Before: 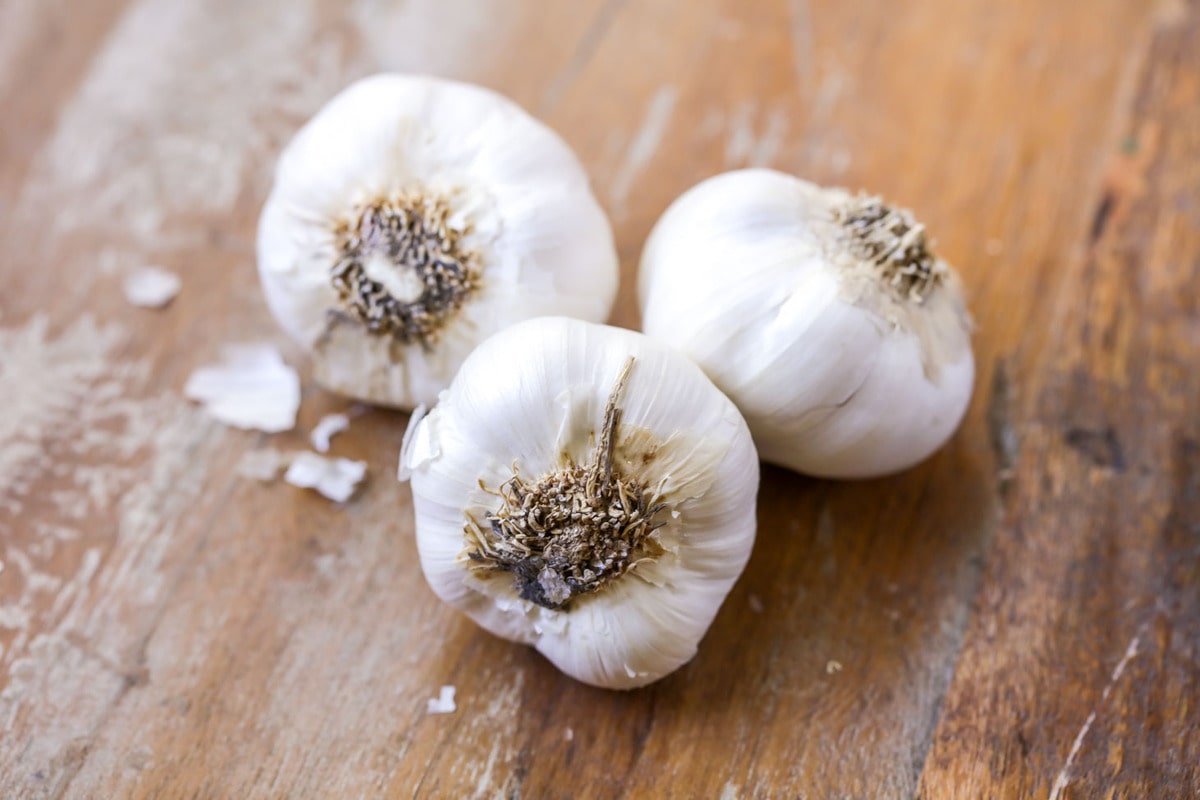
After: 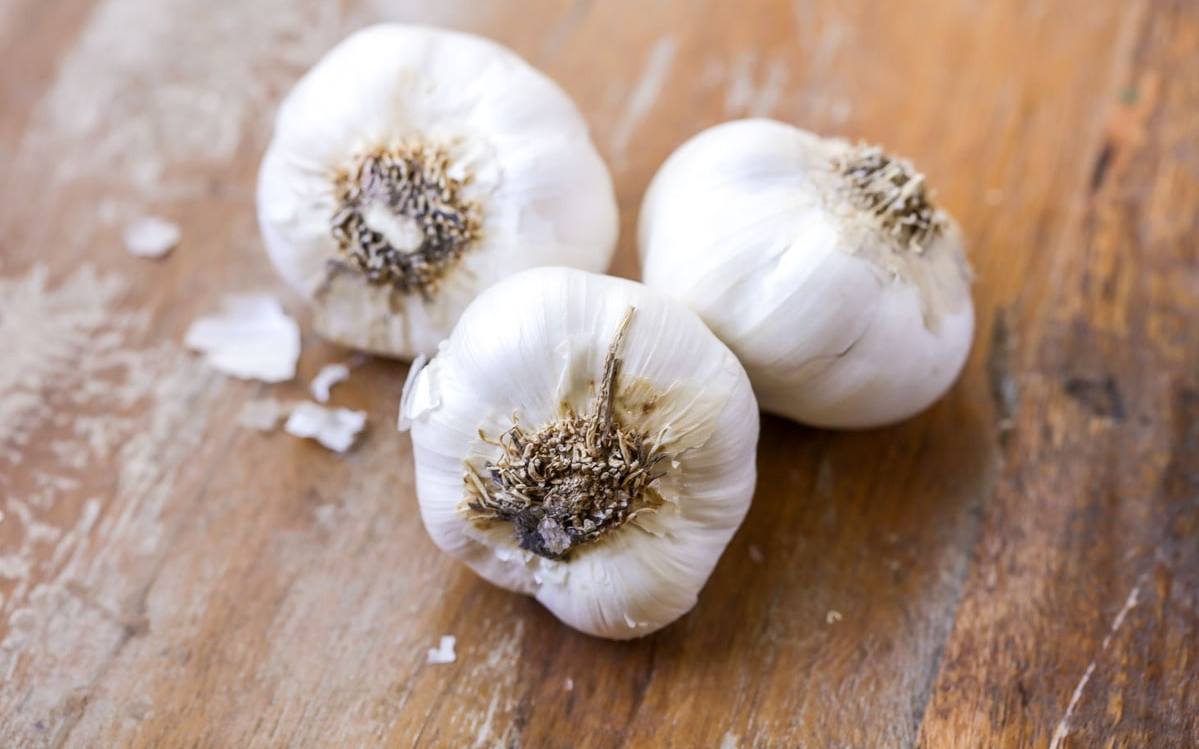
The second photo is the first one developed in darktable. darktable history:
crop and rotate: top 6.292%
